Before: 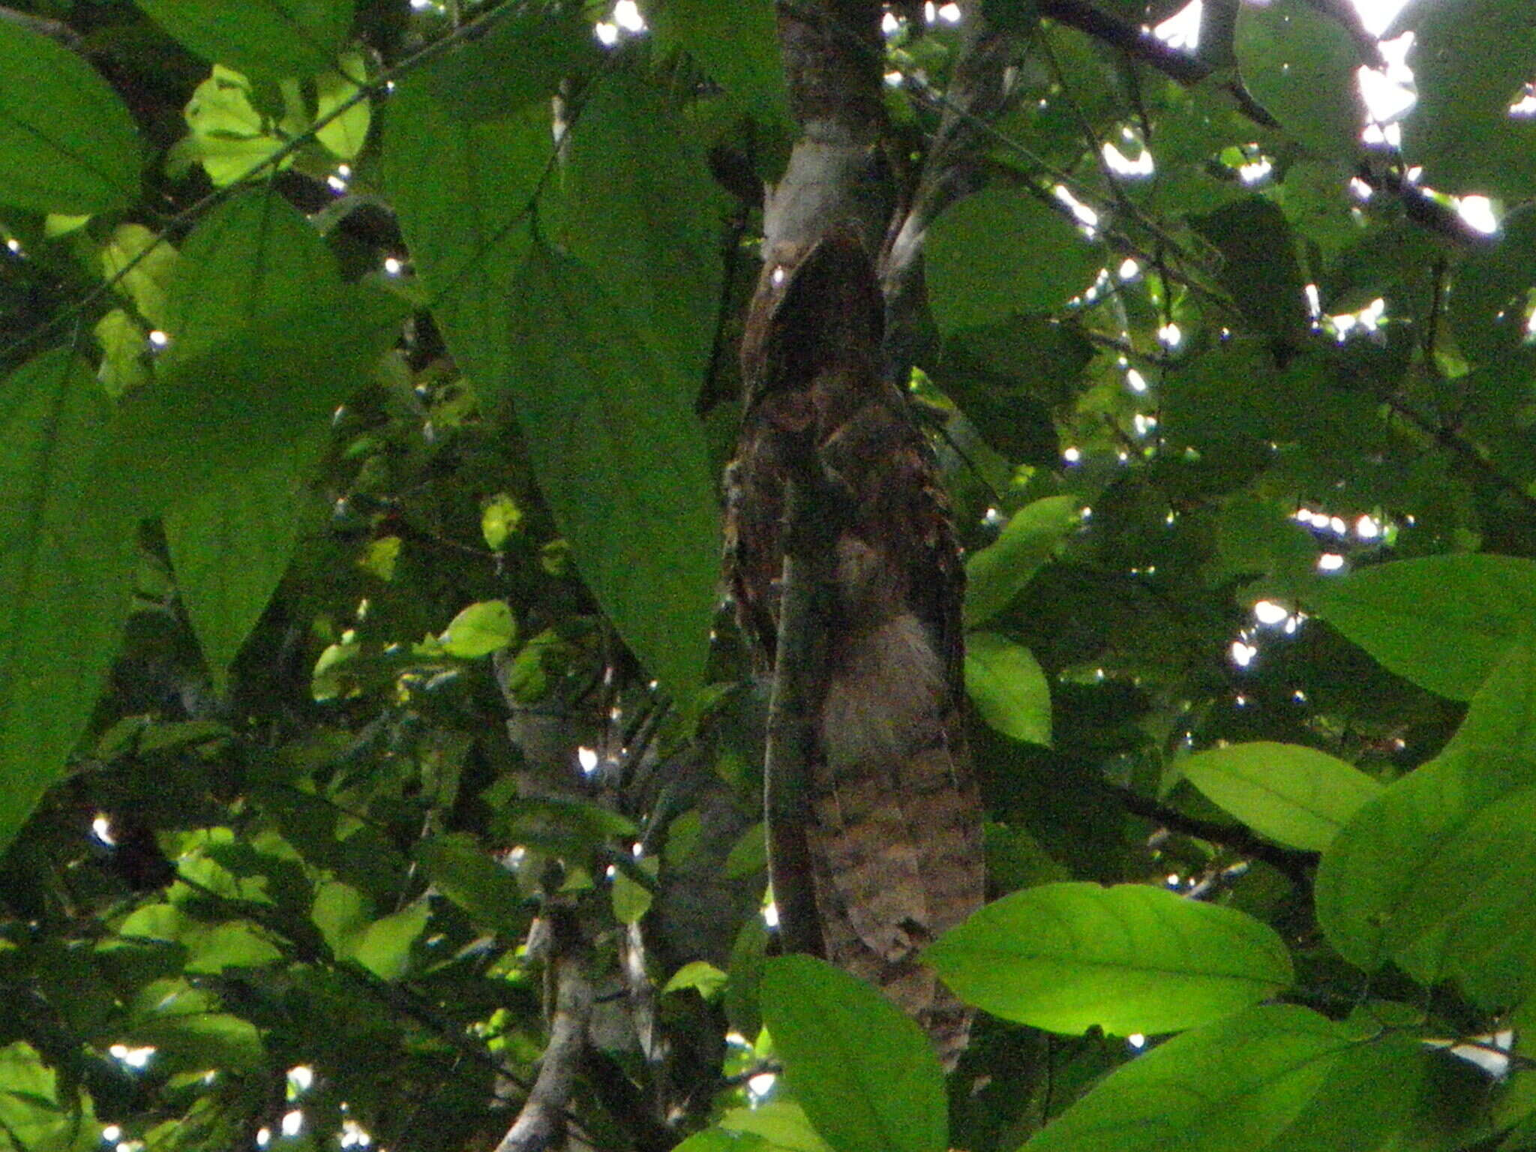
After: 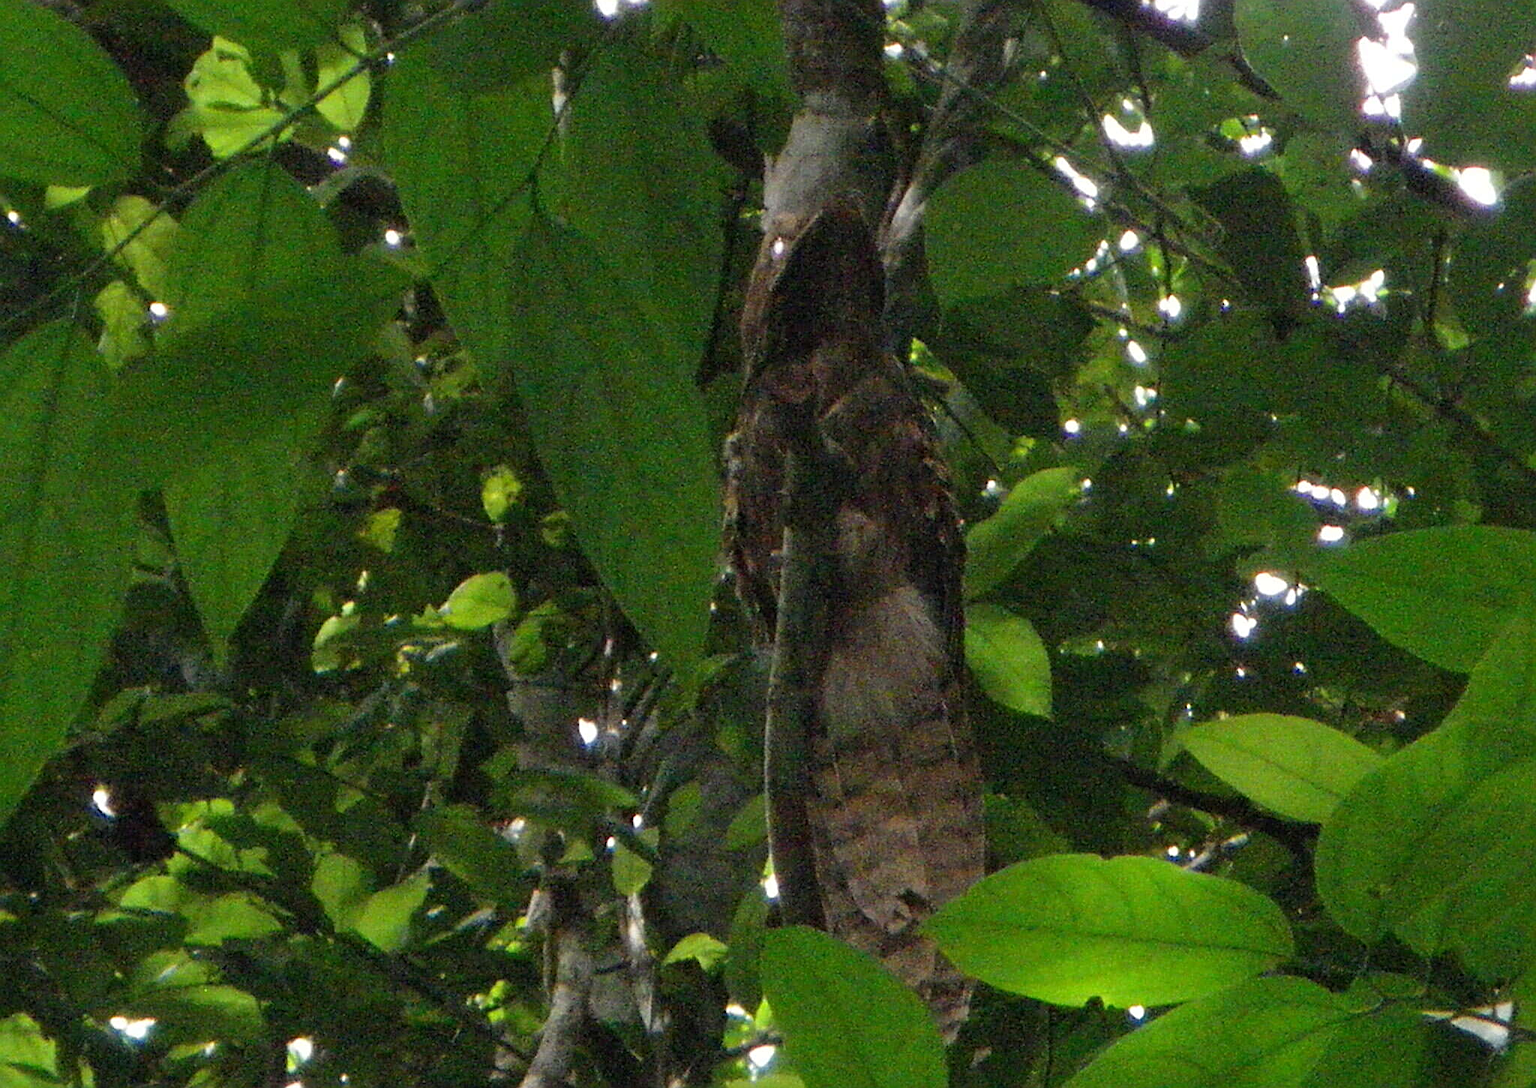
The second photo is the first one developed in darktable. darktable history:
sharpen: on, module defaults
crop and rotate: top 2.479%, bottom 3.018%
